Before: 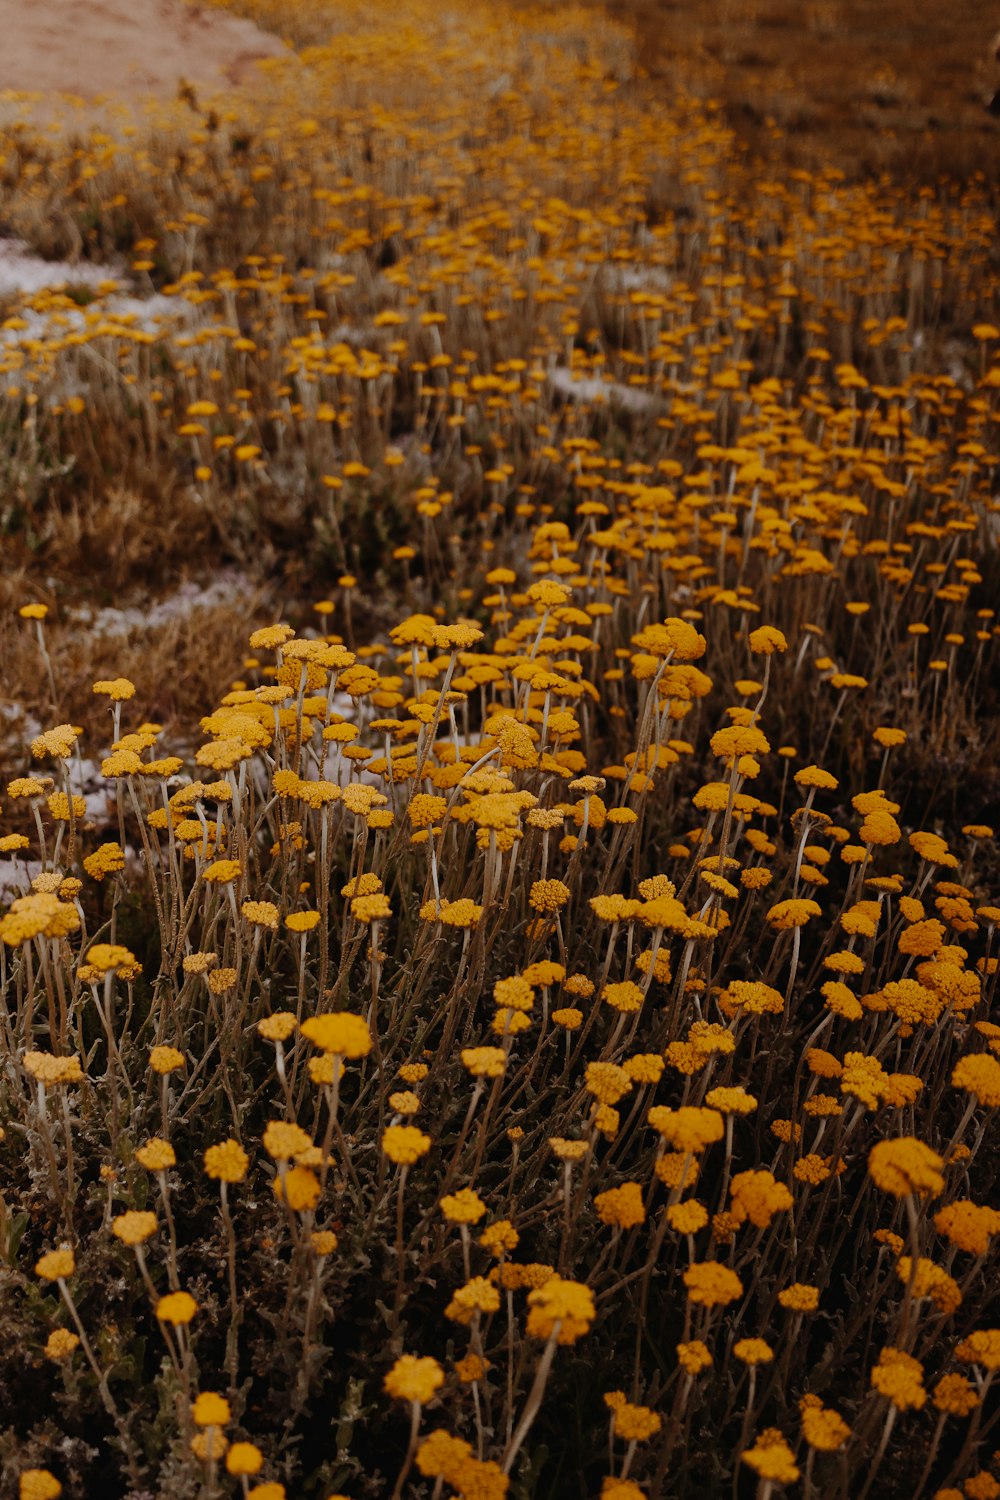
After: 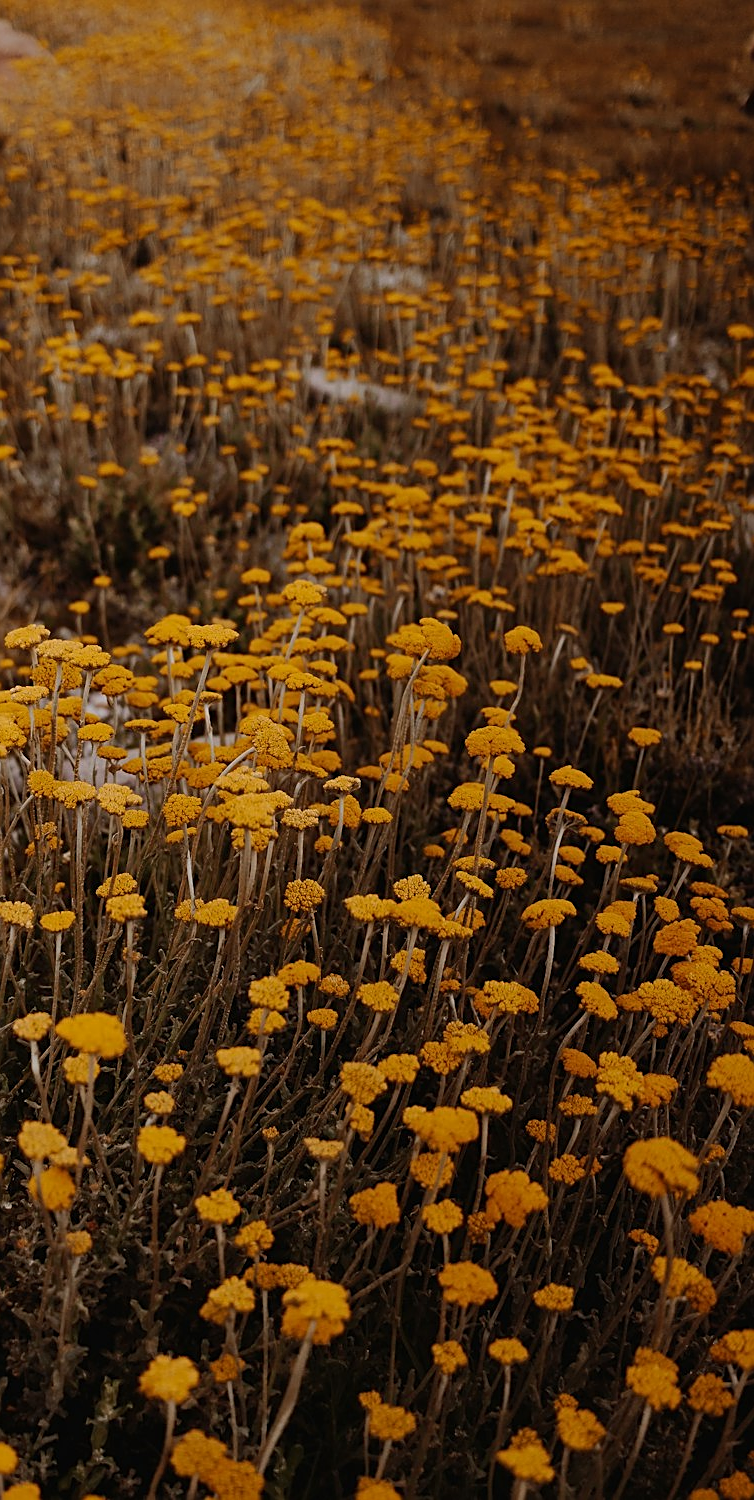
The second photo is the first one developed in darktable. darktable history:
sharpen: on, module defaults
crop and rotate: left 24.6%
